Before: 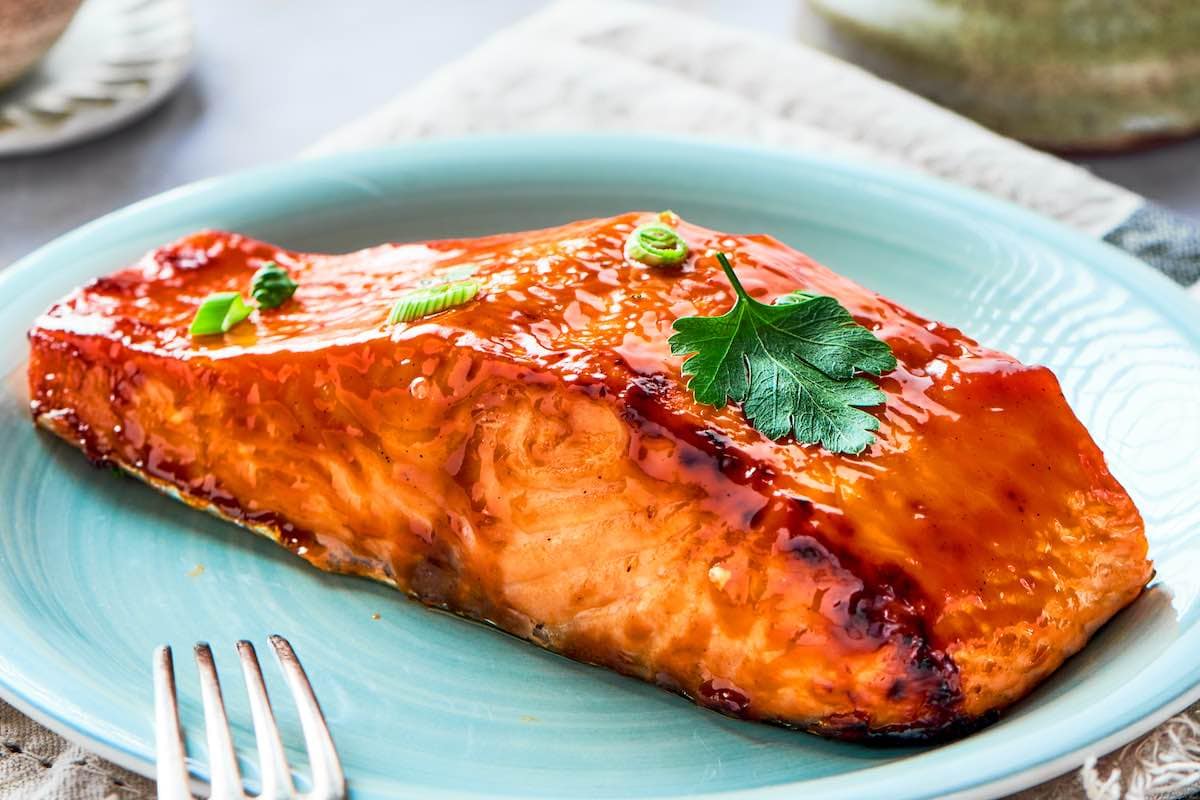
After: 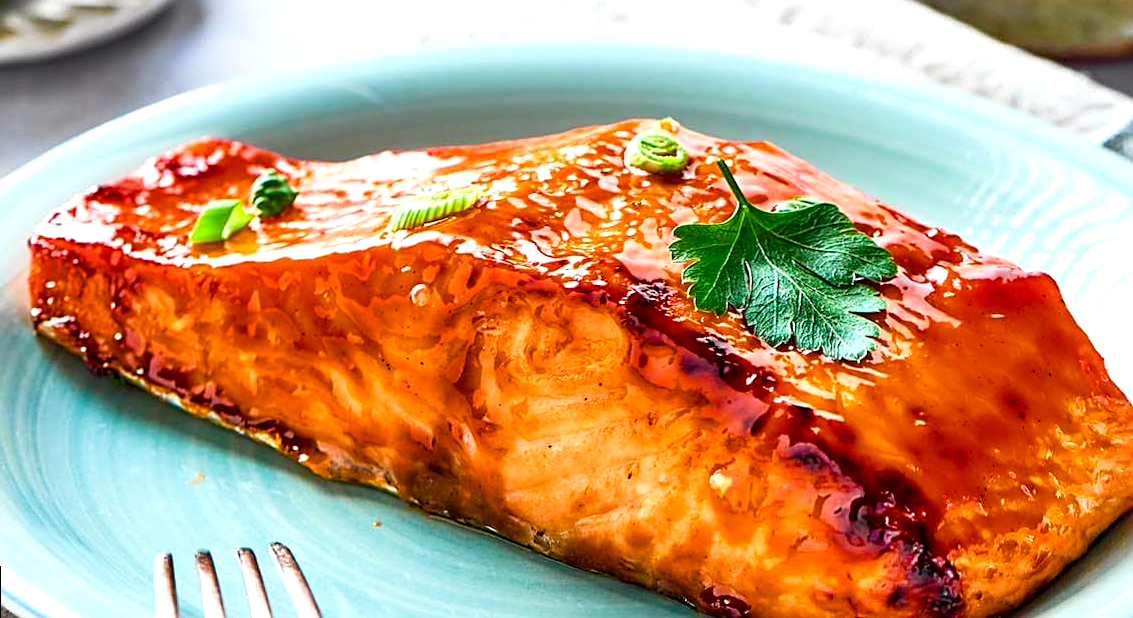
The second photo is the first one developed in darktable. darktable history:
sharpen: on, module defaults
crop and rotate: angle 0.087°, top 11.825%, right 5.615%, bottom 11.092%
color balance rgb: power › luminance -3.745%, power › hue 141.01°, perceptual saturation grading › global saturation 20%, perceptual saturation grading › highlights -25.22%, perceptual saturation grading › shadows 50.053%, perceptual brilliance grading › global brilliance 10.051%
